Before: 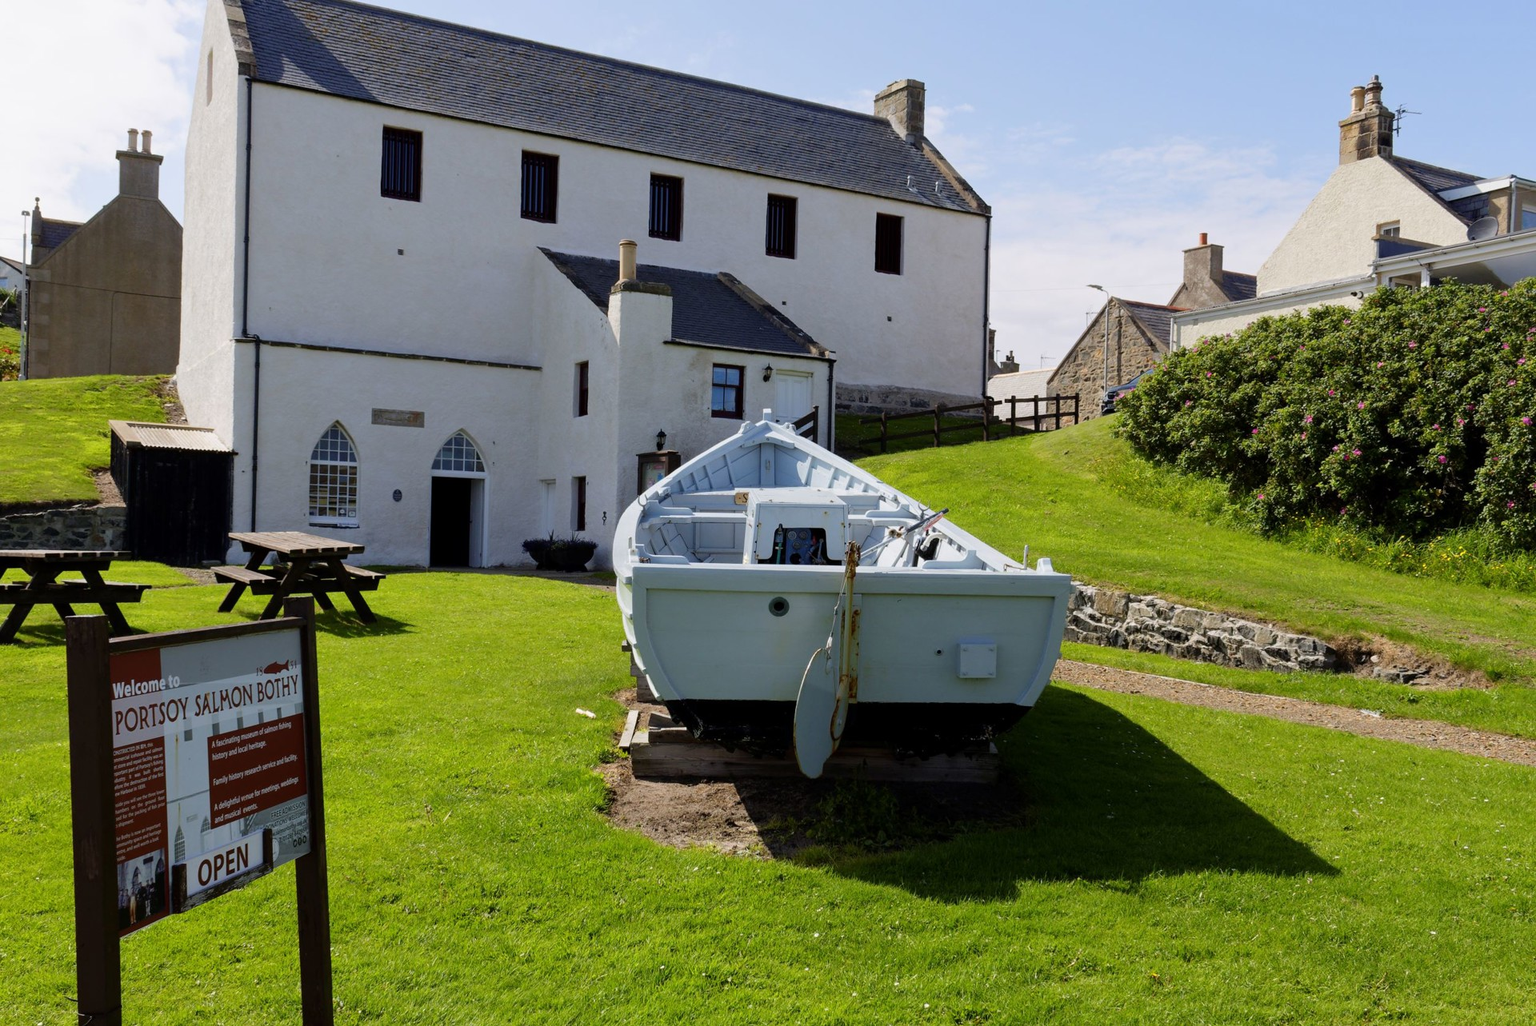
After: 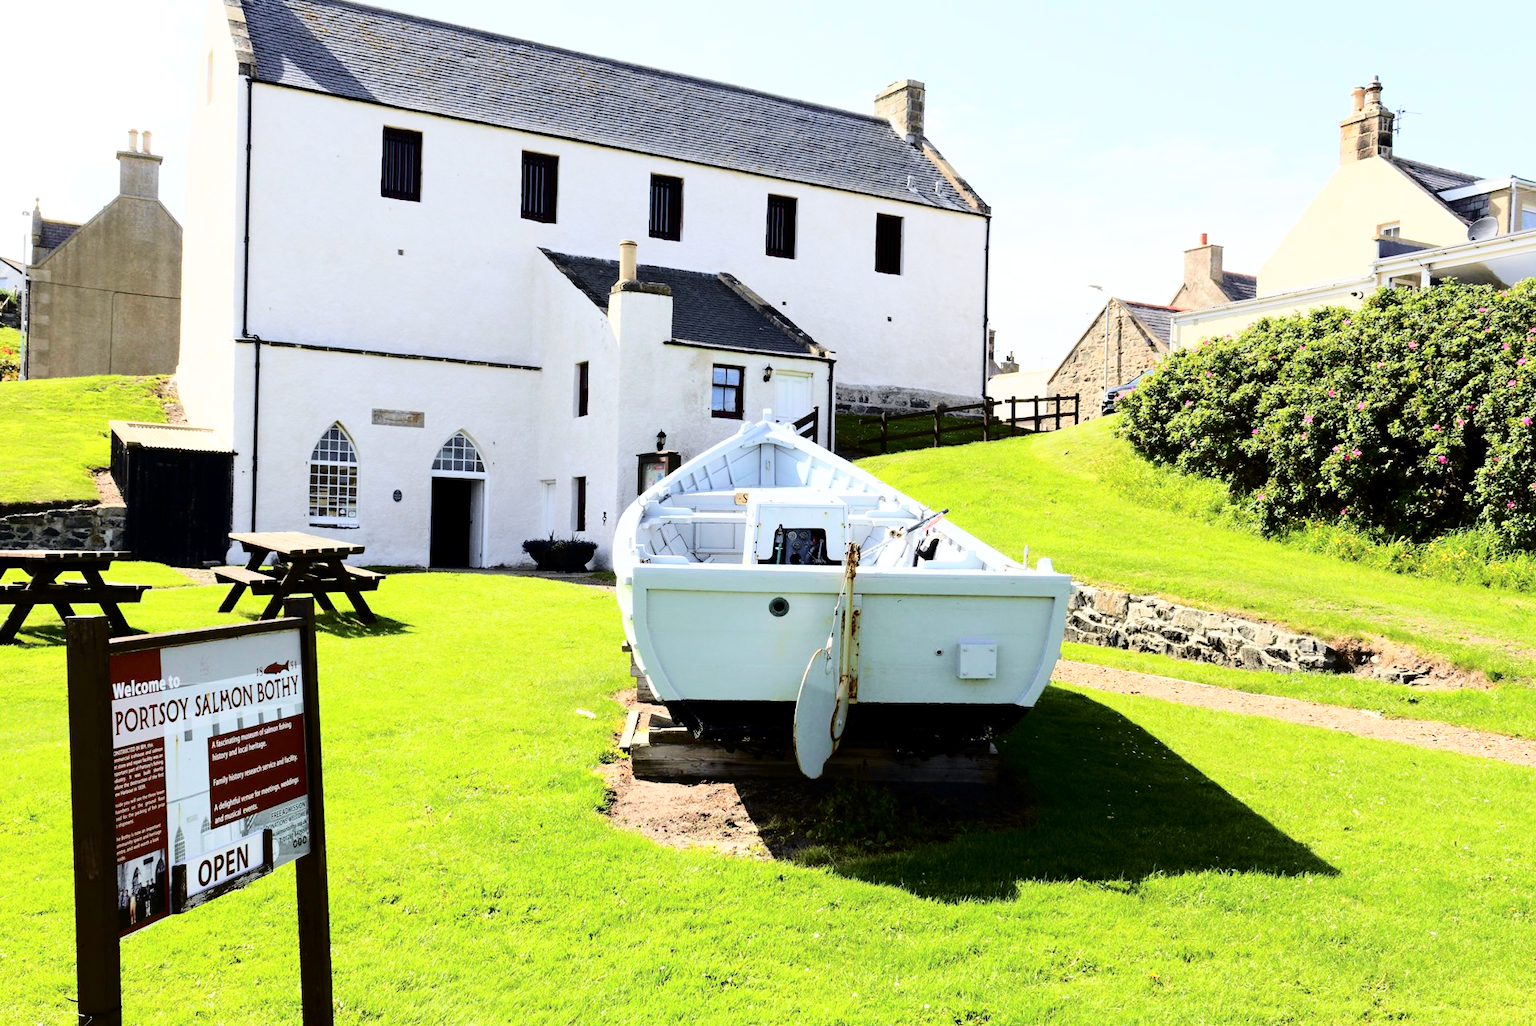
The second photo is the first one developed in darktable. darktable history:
tone curve: curves: ch0 [(0.003, 0) (0.066, 0.031) (0.163, 0.112) (0.264, 0.238) (0.395, 0.421) (0.517, 0.56) (0.684, 0.734) (0.791, 0.814) (1, 1)]; ch1 [(0, 0) (0.164, 0.115) (0.337, 0.332) (0.39, 0.398) (0.464, 0.461) (0.501, 0.5) (0.507, 0.5) (0.534, 0.532) (0.577, 0.59) (0.652, 0.681) (0.733, 0.749) (0.811, 0.796) (1, 1)]; ch2 [(0, 0) (0.337, 0.382) (0.464, 0.476) (0.501, 0.502) (0.527, 0.54) (0.551, 0.565) (0.6, 0.59) (0.687, 0.675) (1, 1)], color space Lab, independent channels, preserve colors none
base curve: curves: ch0 [(0, 0) (0.018, 0.026) (0.143, 0.37) (0.33, 0.731) (0.458, 0.853) (0.735, 0.965) (0.905, 0.986) (1, 1)]
exposure: exposure 0.426 EV, compensate highlight preservation false
